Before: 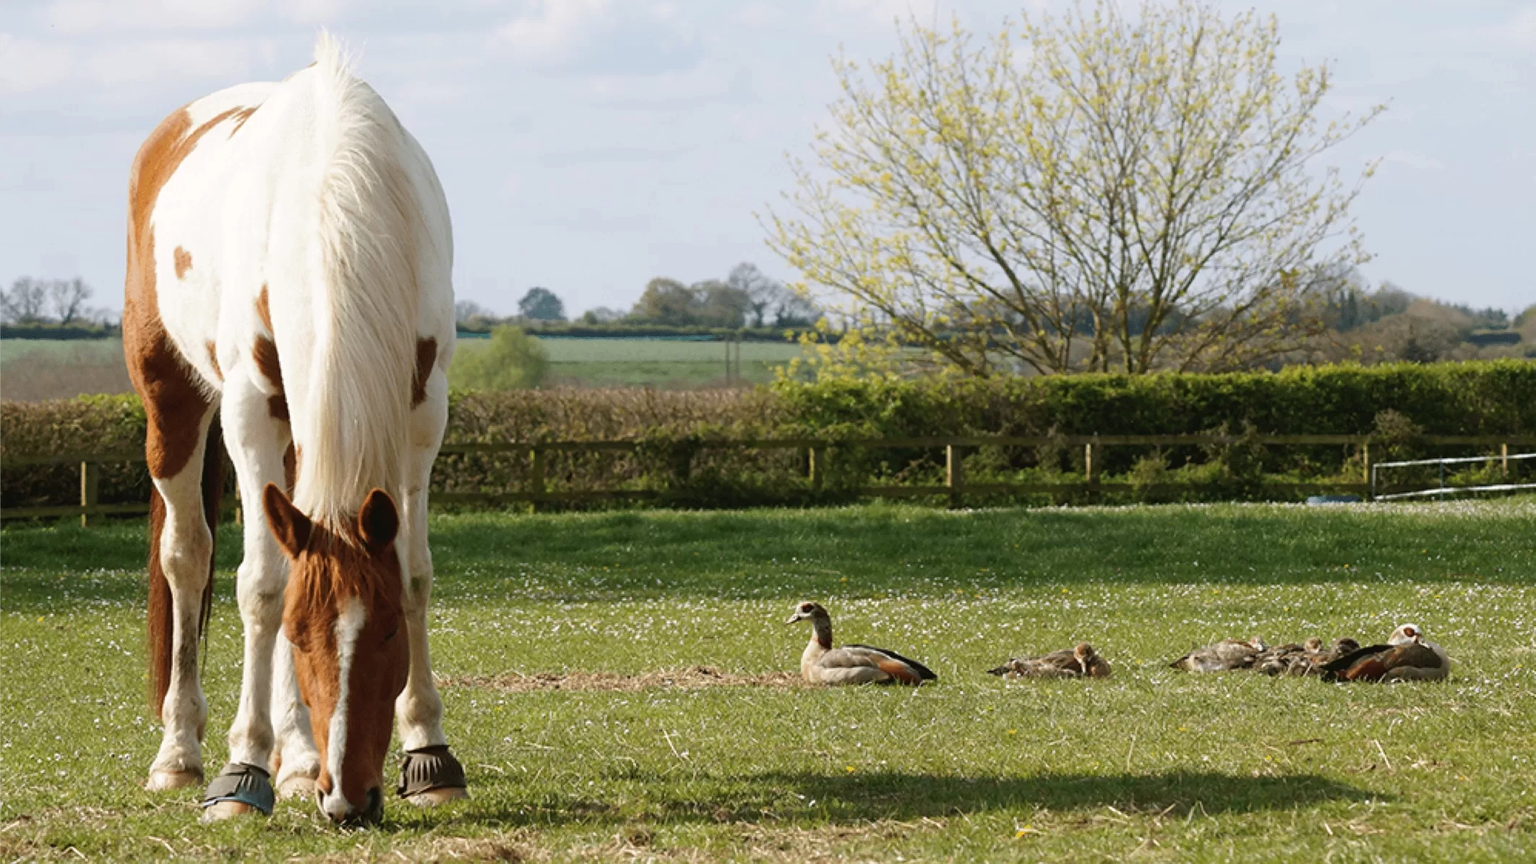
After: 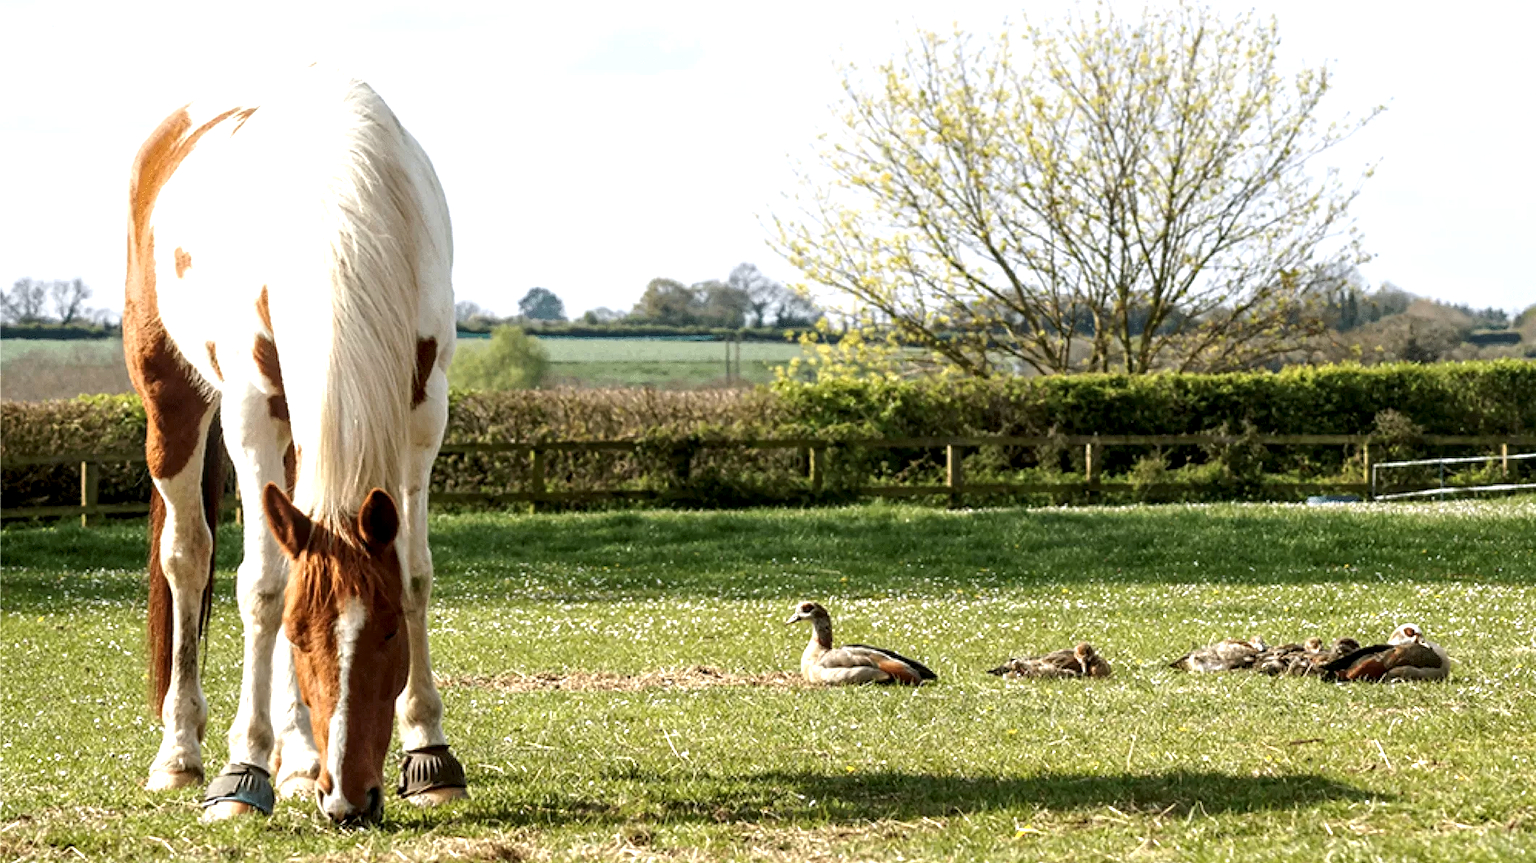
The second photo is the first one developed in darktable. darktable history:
exposure: exposure 0.636 EV, compensate highlight preservation false
local contrast: detail 154%
